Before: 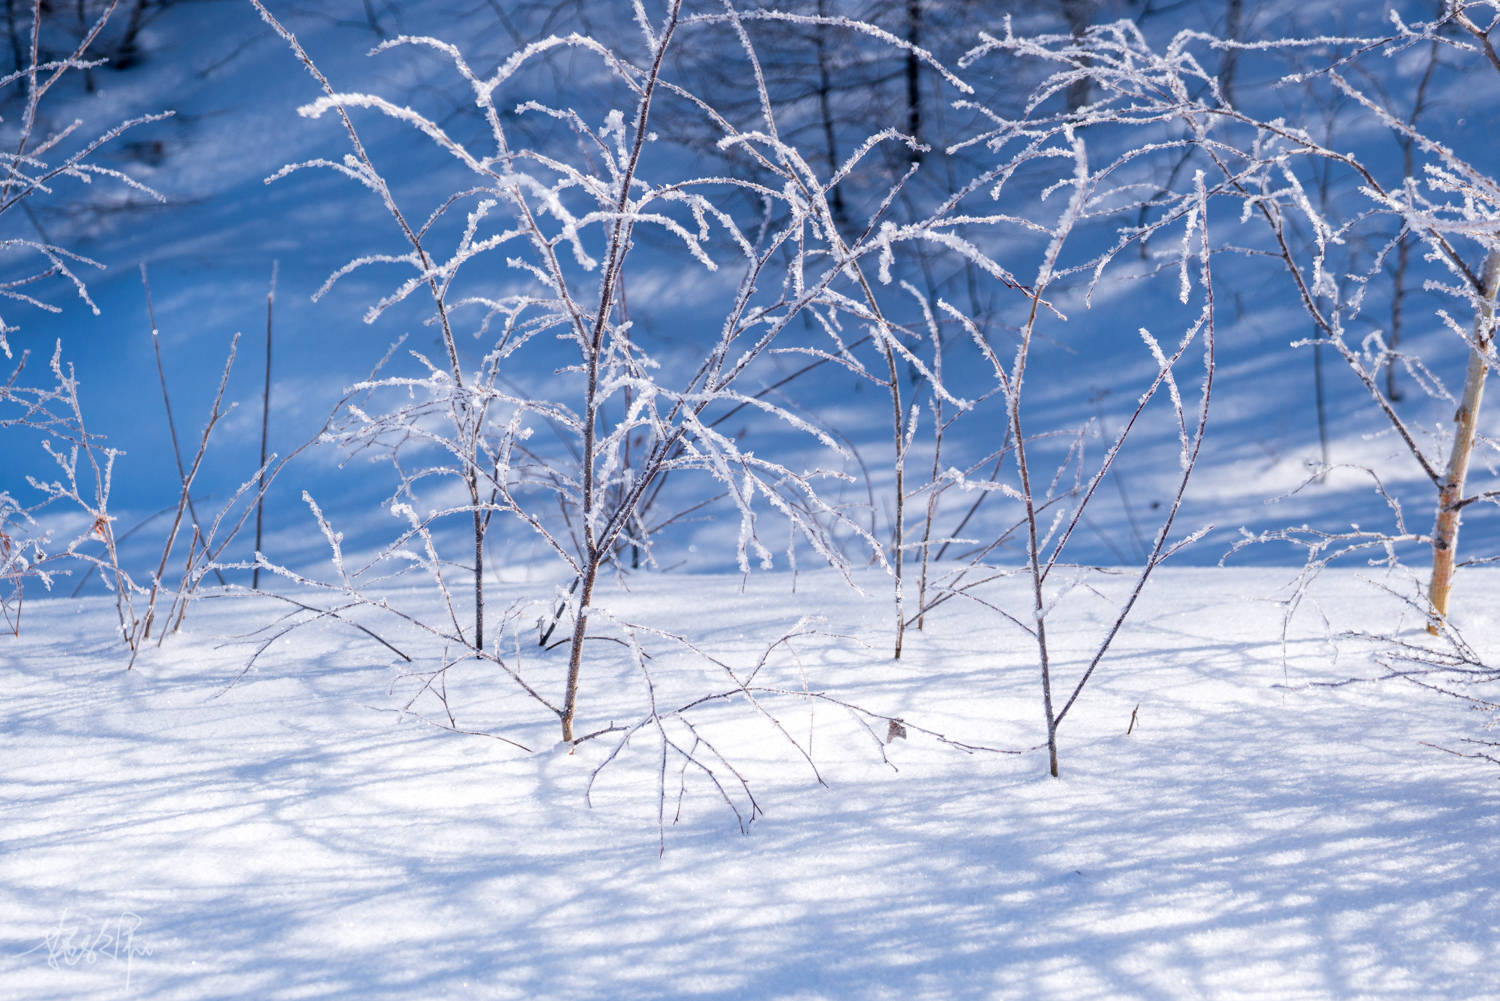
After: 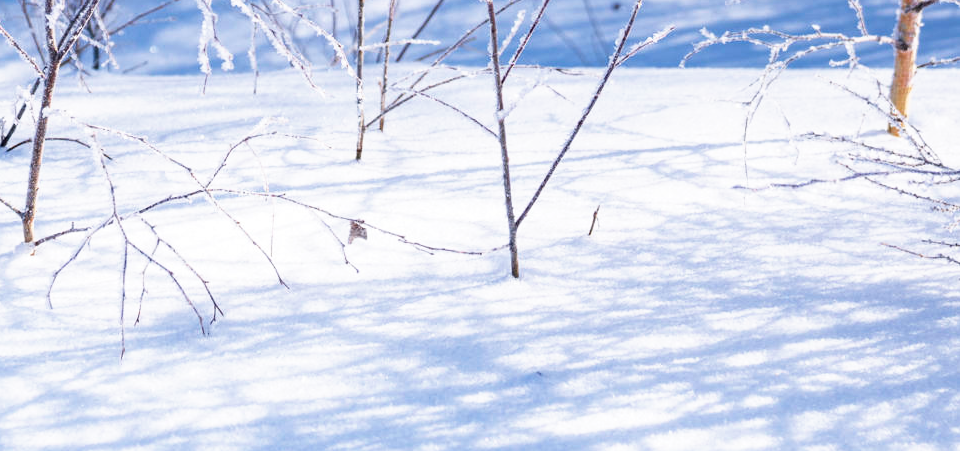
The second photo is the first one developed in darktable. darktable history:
crop and rotate: left 35.98%, top 50.023%, bottom 4.834%
exposure: compensate highlight preservation false
base curve: curves: ch0 [(0, 0) (0.688, 0.865) (1, 1)], preserve colors none
levels: mode automatic, levels [0.044, 0.475, 0.791]
